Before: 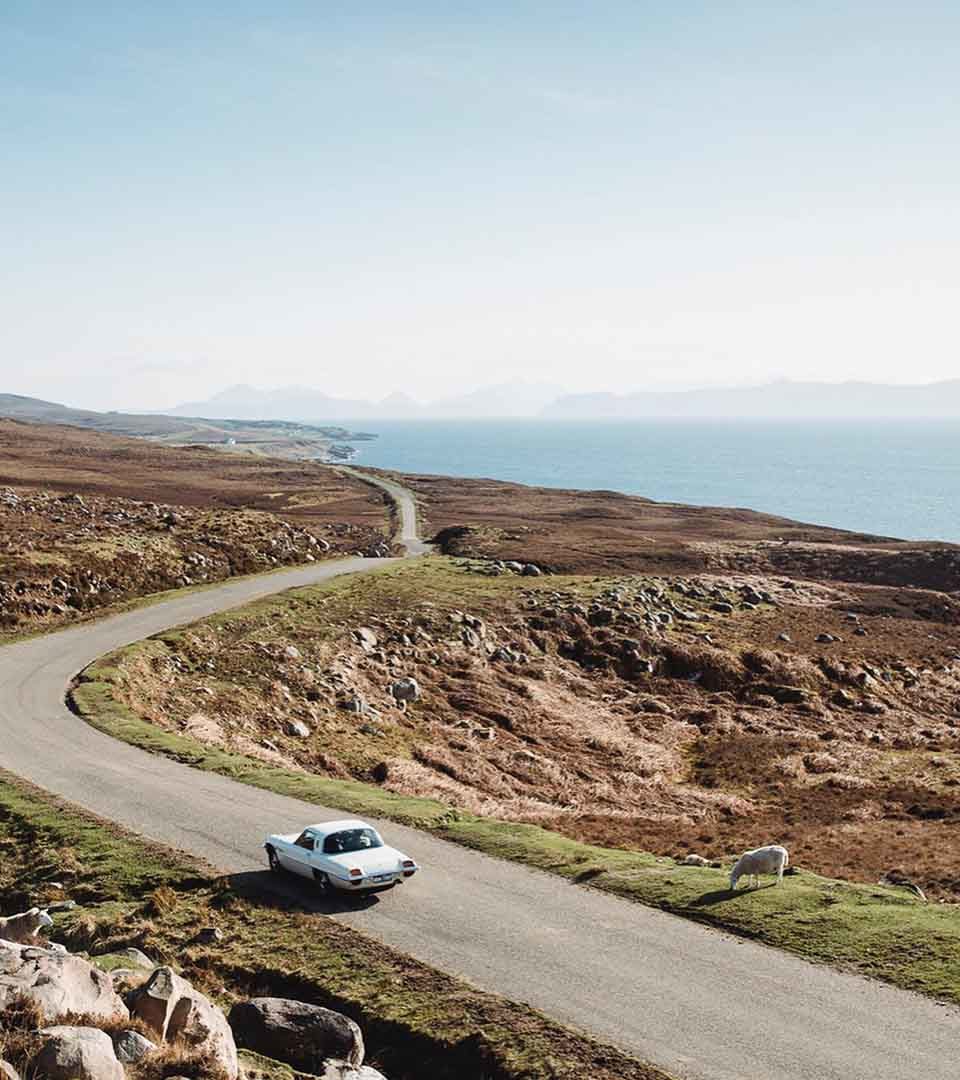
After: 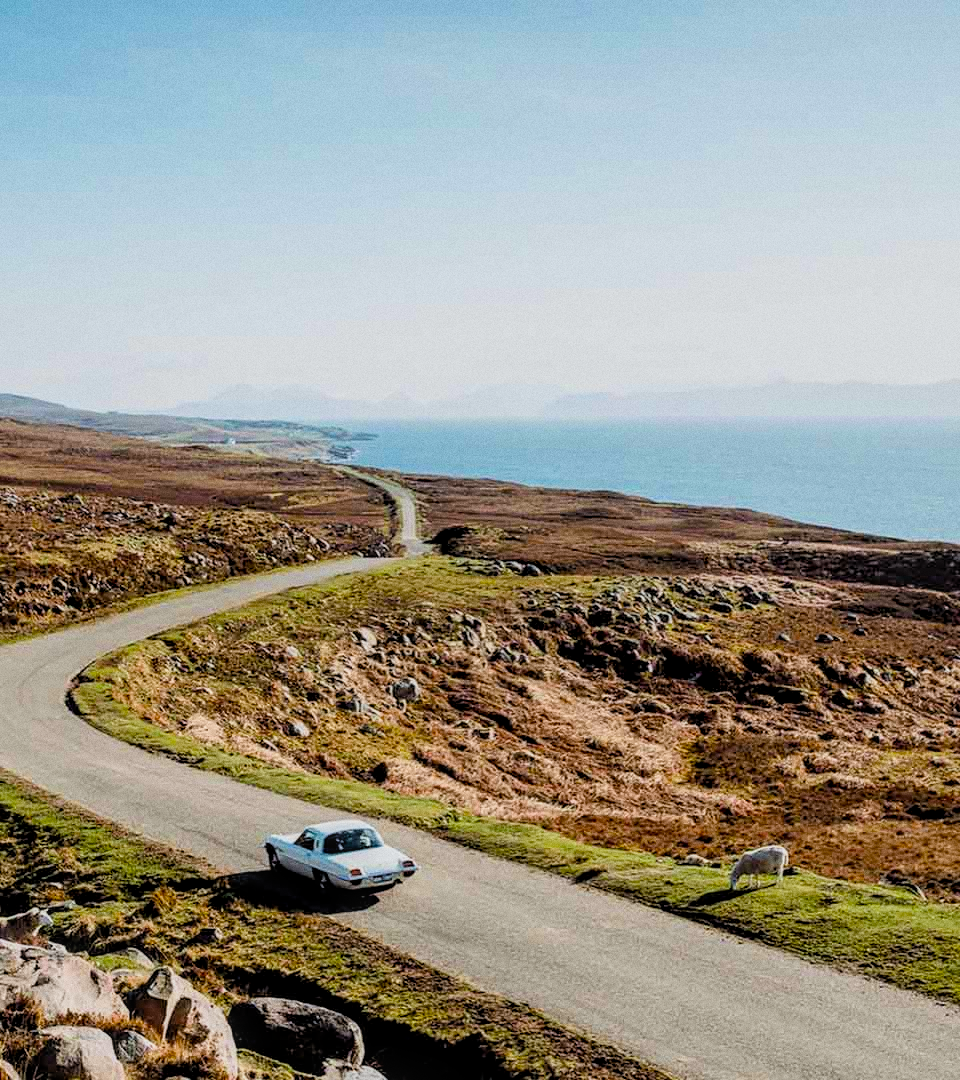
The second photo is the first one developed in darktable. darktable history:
tone equalizer: on, module defaults
white balance: red 0.986, blue 1.01
local contrast: on, module defaults
grain: coarseness 0.09 ISO
color balance: output saturation 120%
filmic rgb: black relative exposure -7.75 EV, white relative exposure 4.4 EV, threshold 3 EV, target black luminance 0%, hardness 3.76, latitude 50.51%, contrast 1.074, highlights saturation mix 10%, shadows ↔ highlights balance -0.22%, color science v4 (2020), enable highlight reconstruction true
